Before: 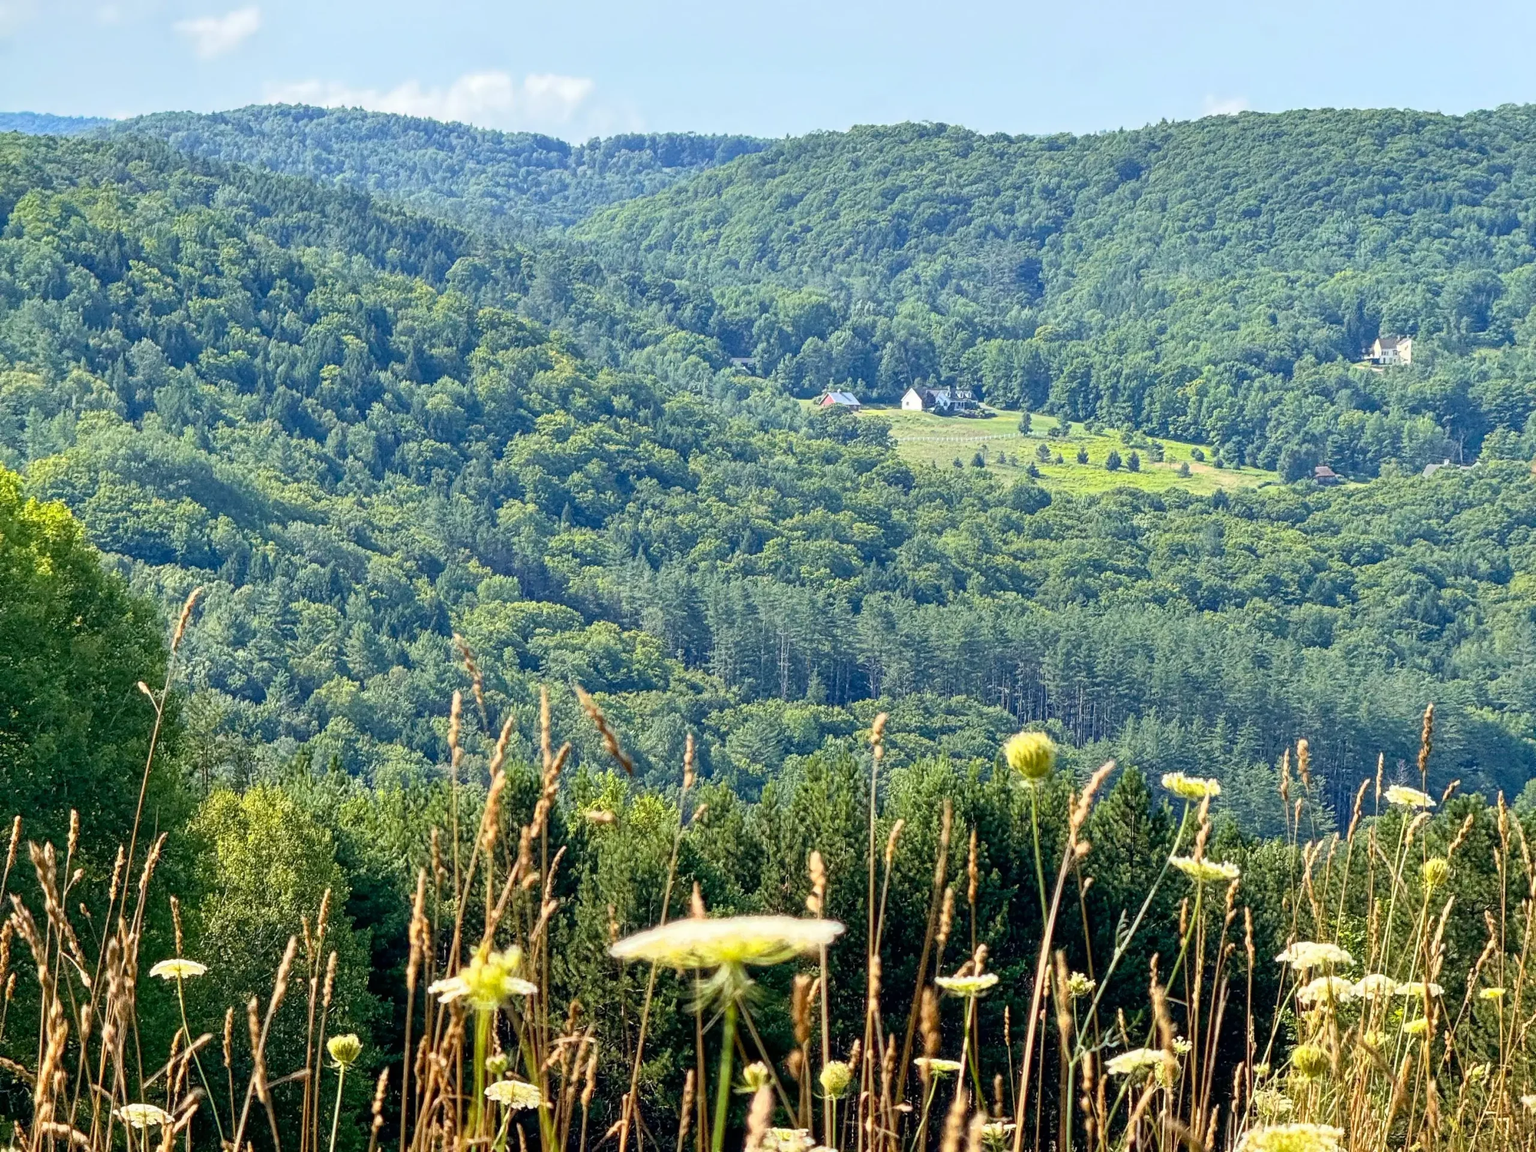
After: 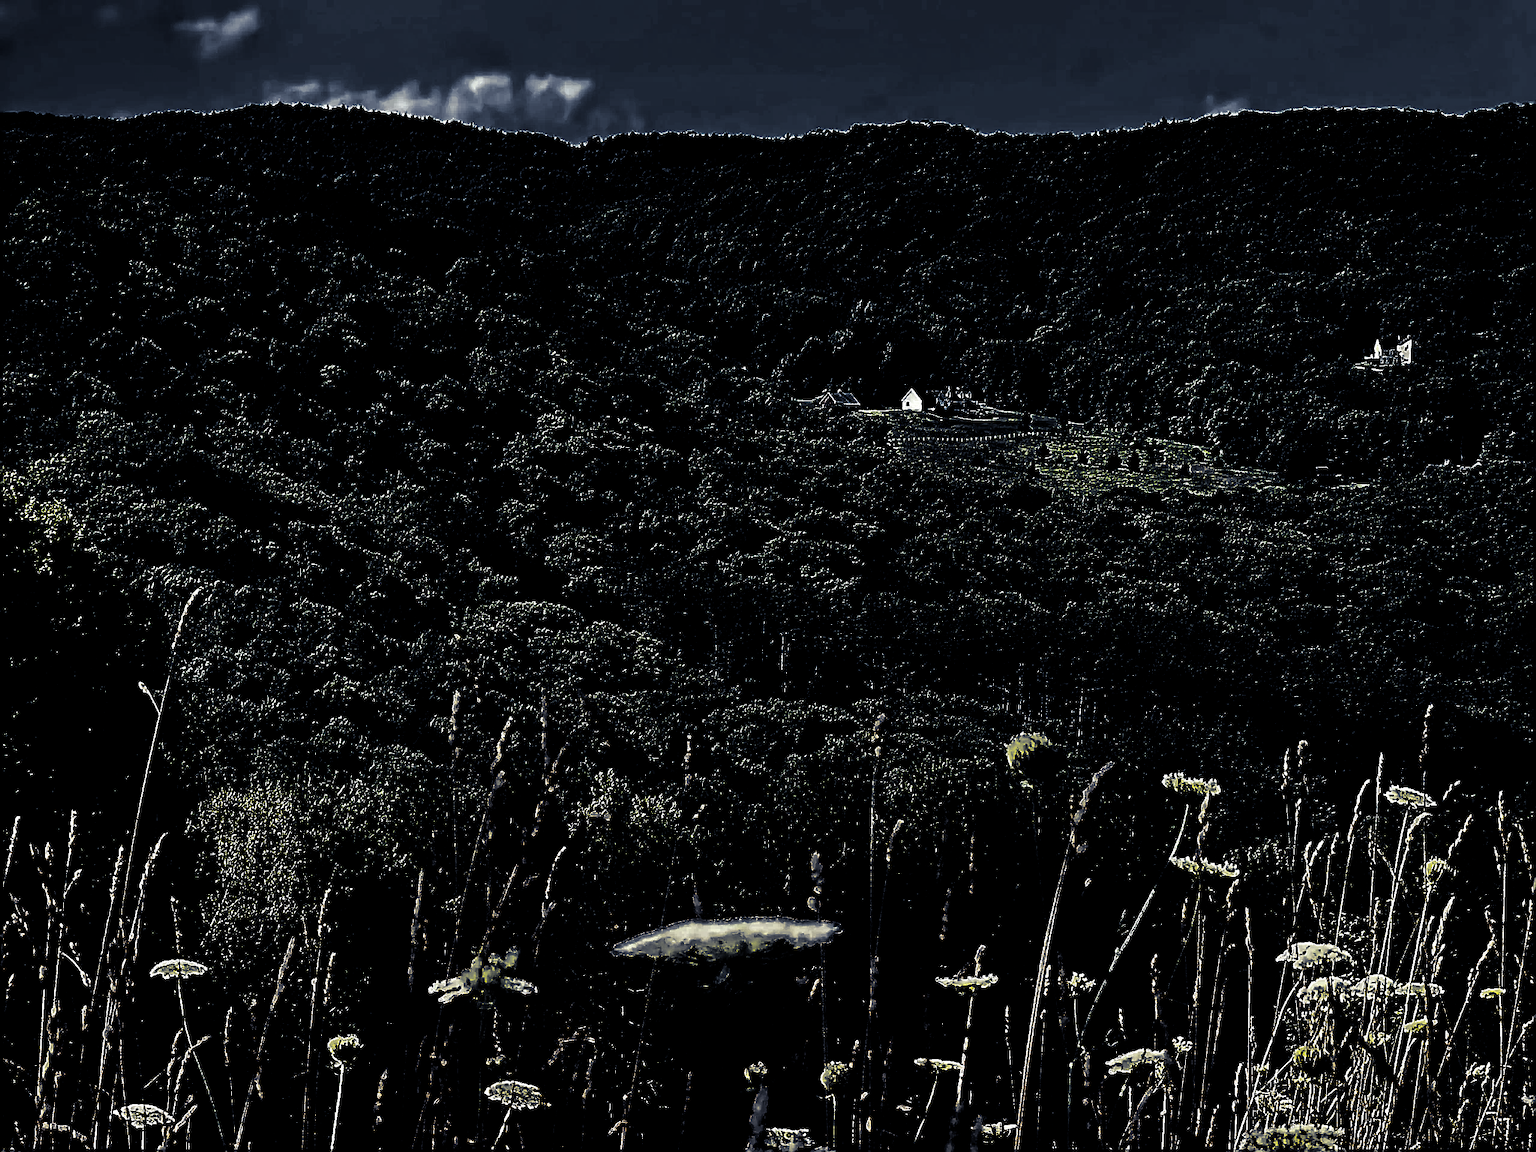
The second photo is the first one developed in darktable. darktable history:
sharpen: radius 1.685, amount 1.294
split-toning: shadows › hue 230.4°
vibrance: vibrance 67%
levels: levels [0.721, 0.937, 0.997]
